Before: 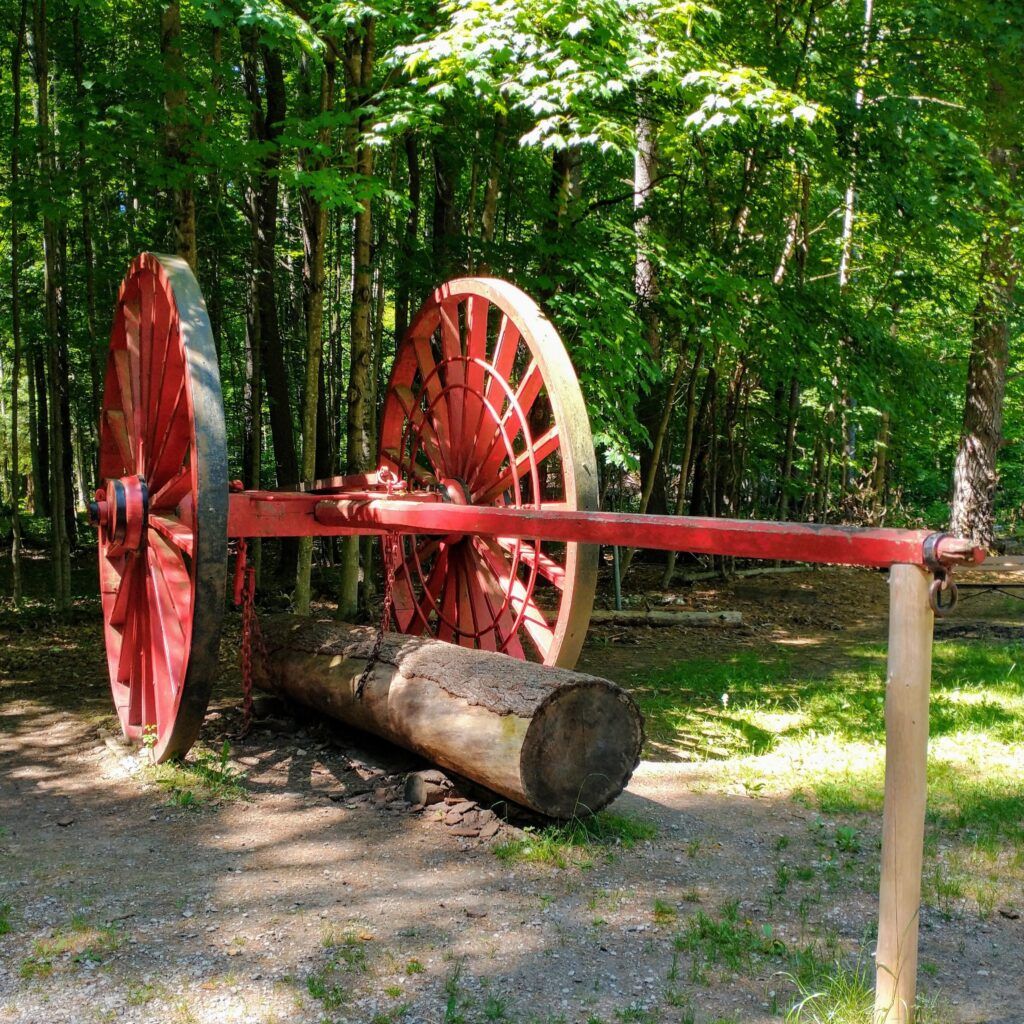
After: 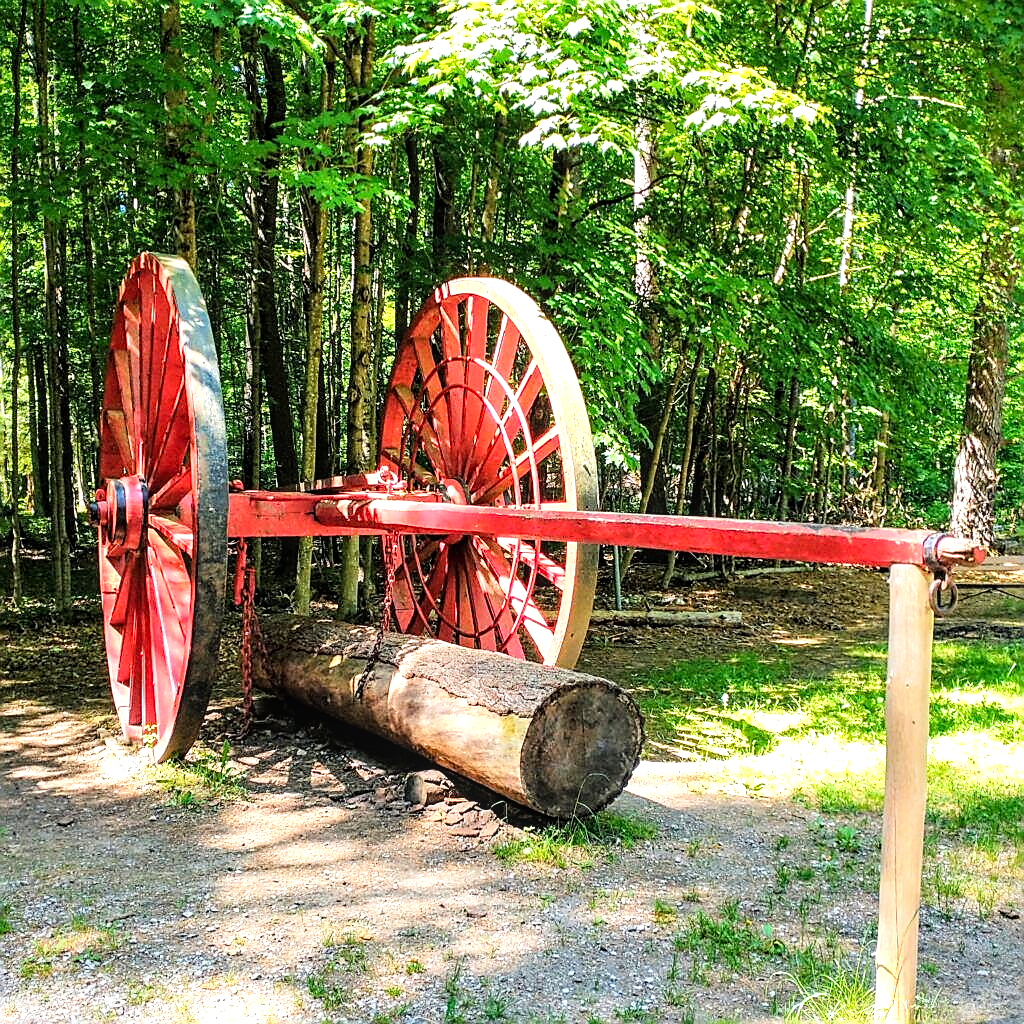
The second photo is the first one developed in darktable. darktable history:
sharpen: radius 1.4, amount 1.25, threshold 0.7
exposure: black level correction 0.001, exposure 0.955 EV, compensate exposure bias true, compensate highlight preservation false
tone curve: curves: ch0 [(0, 0) (0.004, 0.001) (0.133, 0.112) (0.325, 0.362) (0.832, 0.893) (1, 1)], color space Lab, linked channels, preserve colors none
local contrast: on, module defaults
